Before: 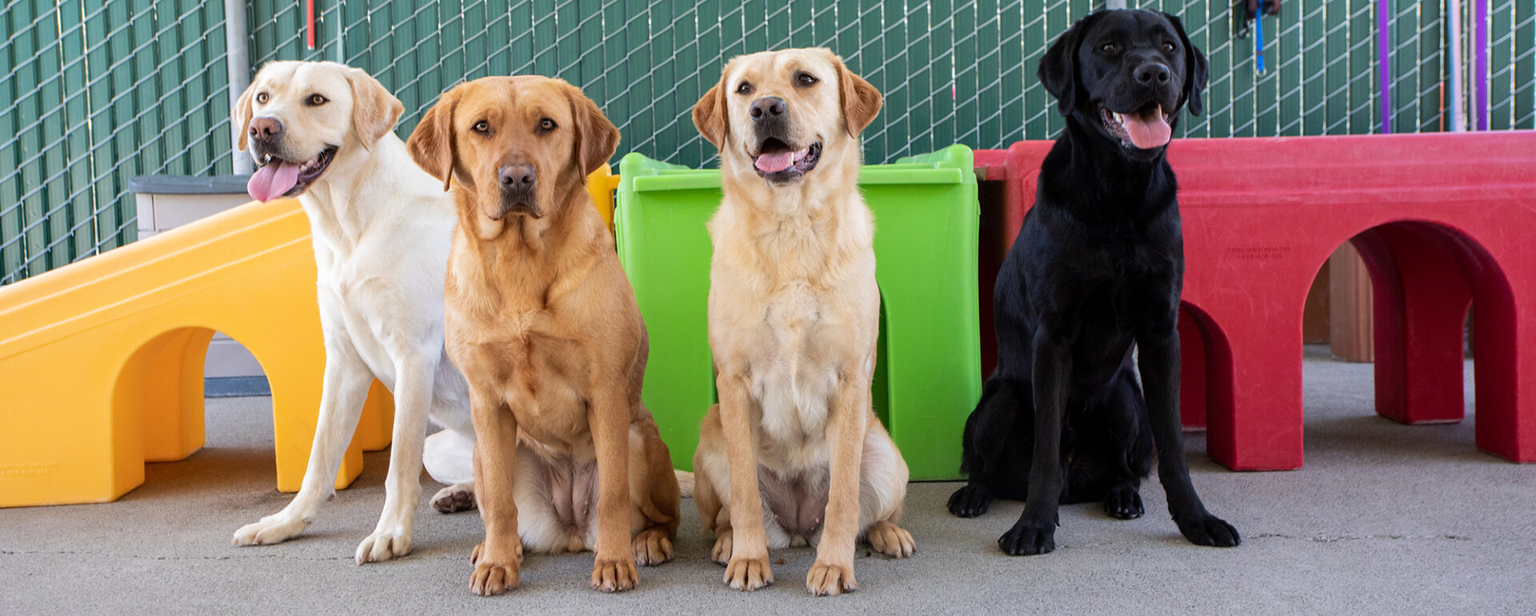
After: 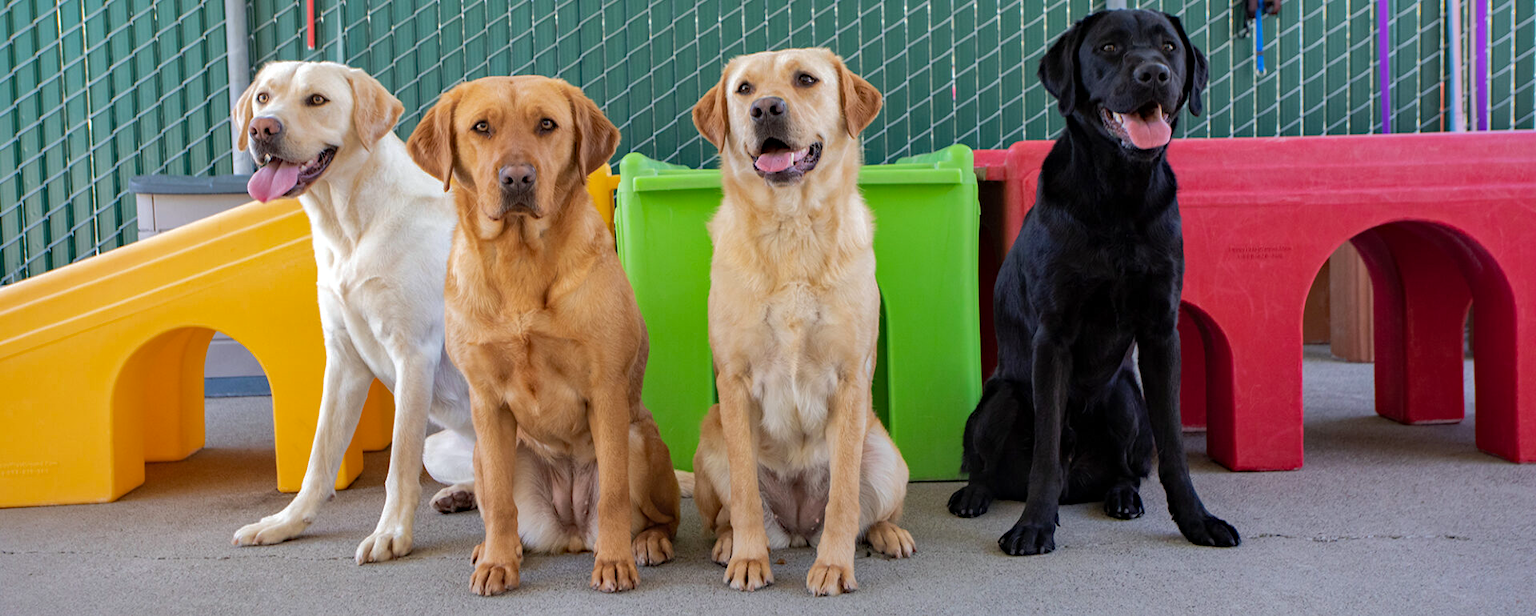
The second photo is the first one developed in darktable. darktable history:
shadows and highlights: shadows 39.39, highlights -59.67
haze removal: compatibility mode true, adaptive false
